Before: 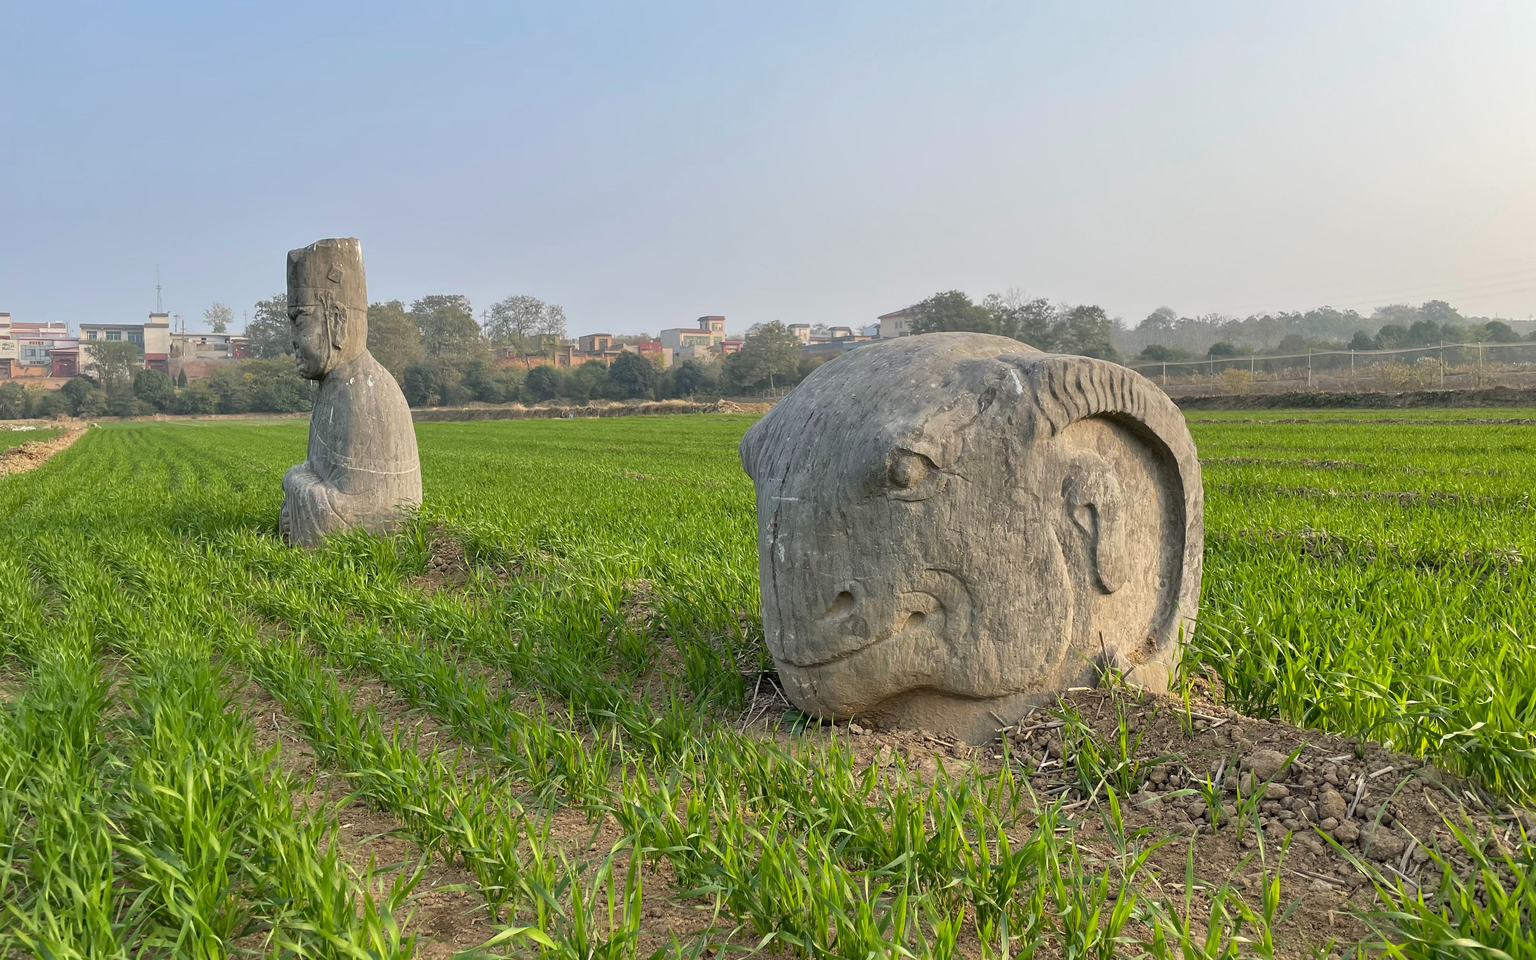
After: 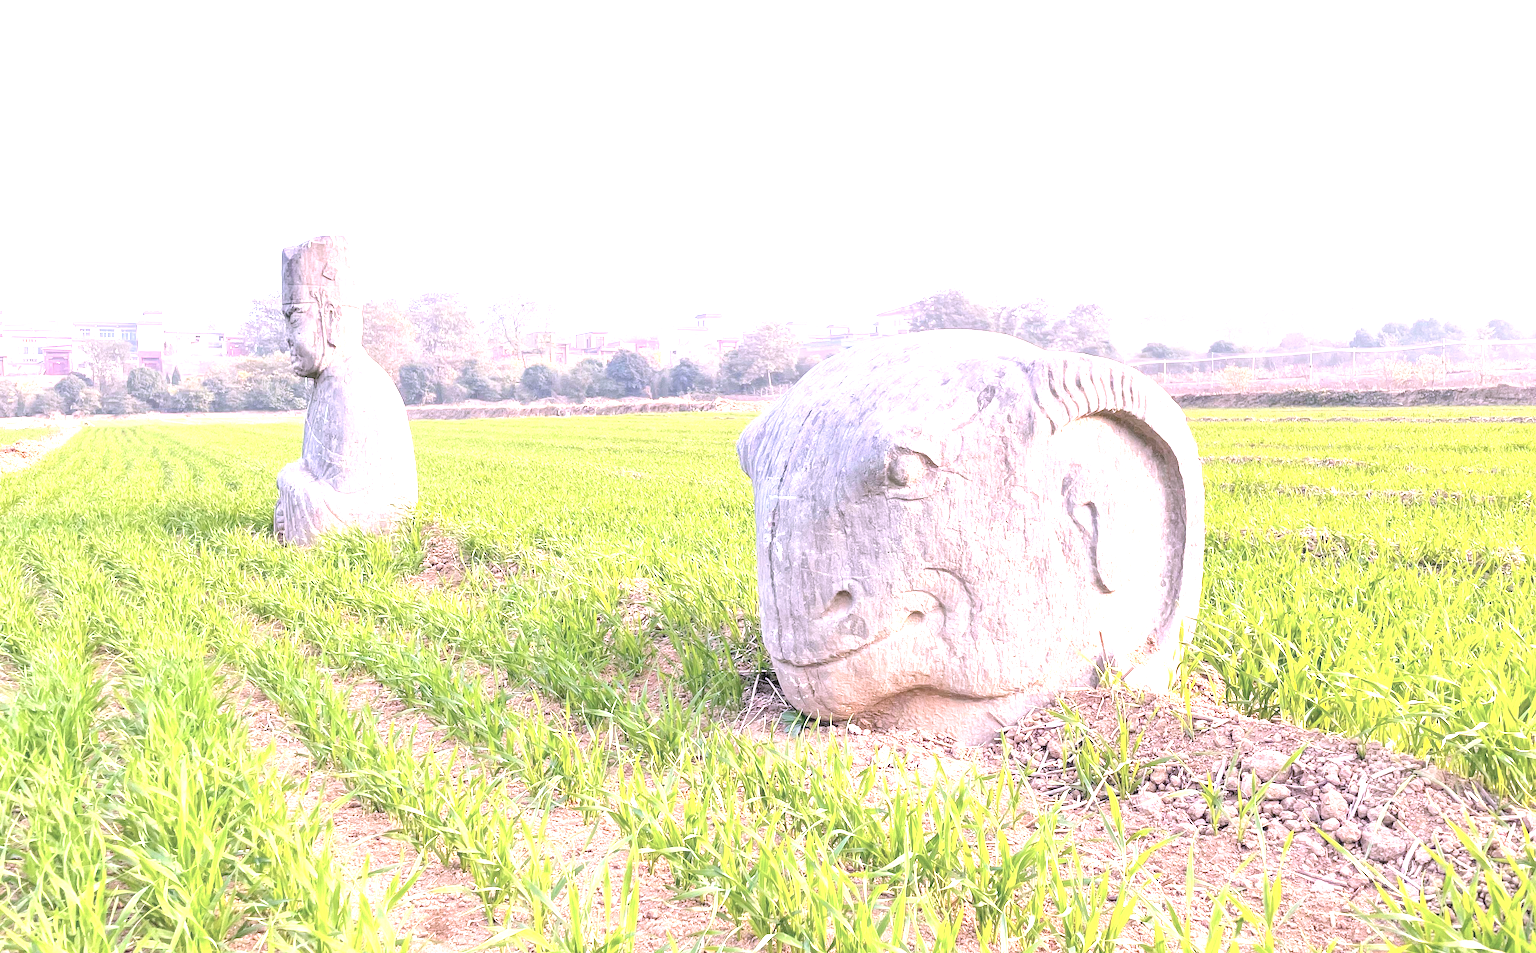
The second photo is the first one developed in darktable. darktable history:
crop: left 0.501%, top 0.55%, right 0.157%, bottom 0.728%
contrast brightness saturation: brightness 0.281
local contrast: detail 130%
exposure: exposure 2.198 EV, compensate highlight preservation false
color correction: highlights a* 16, highlights b* -20.49
